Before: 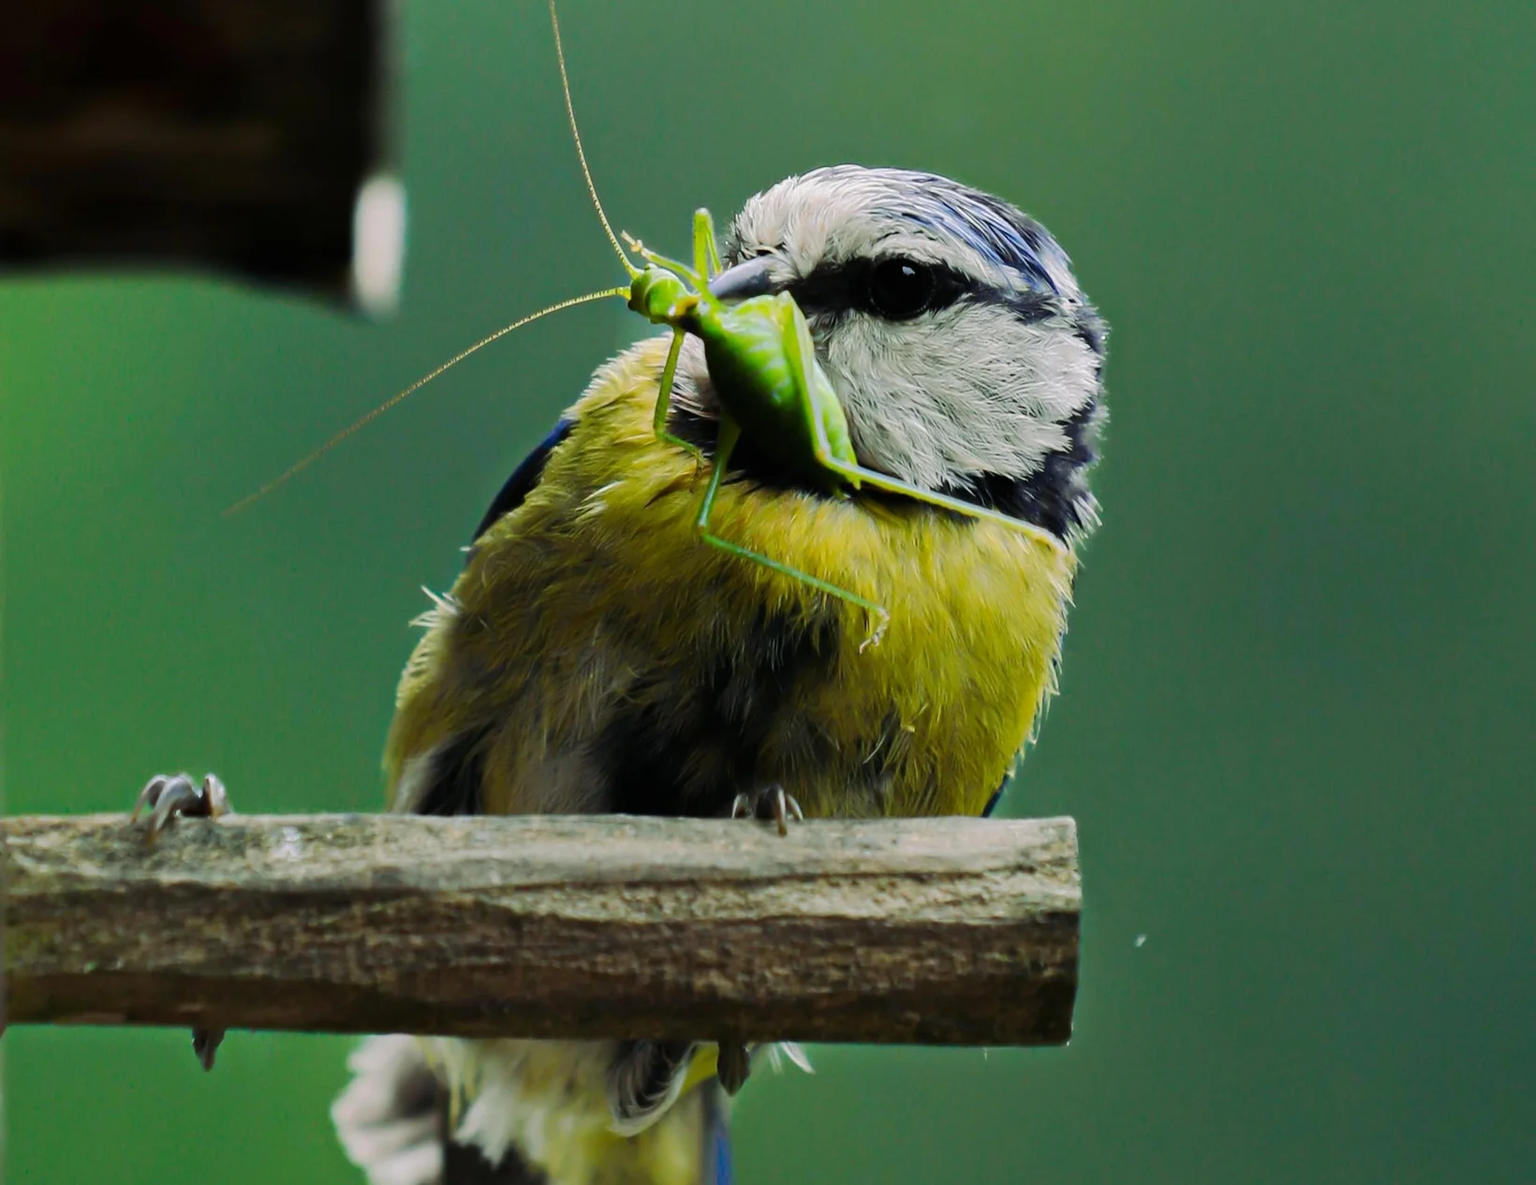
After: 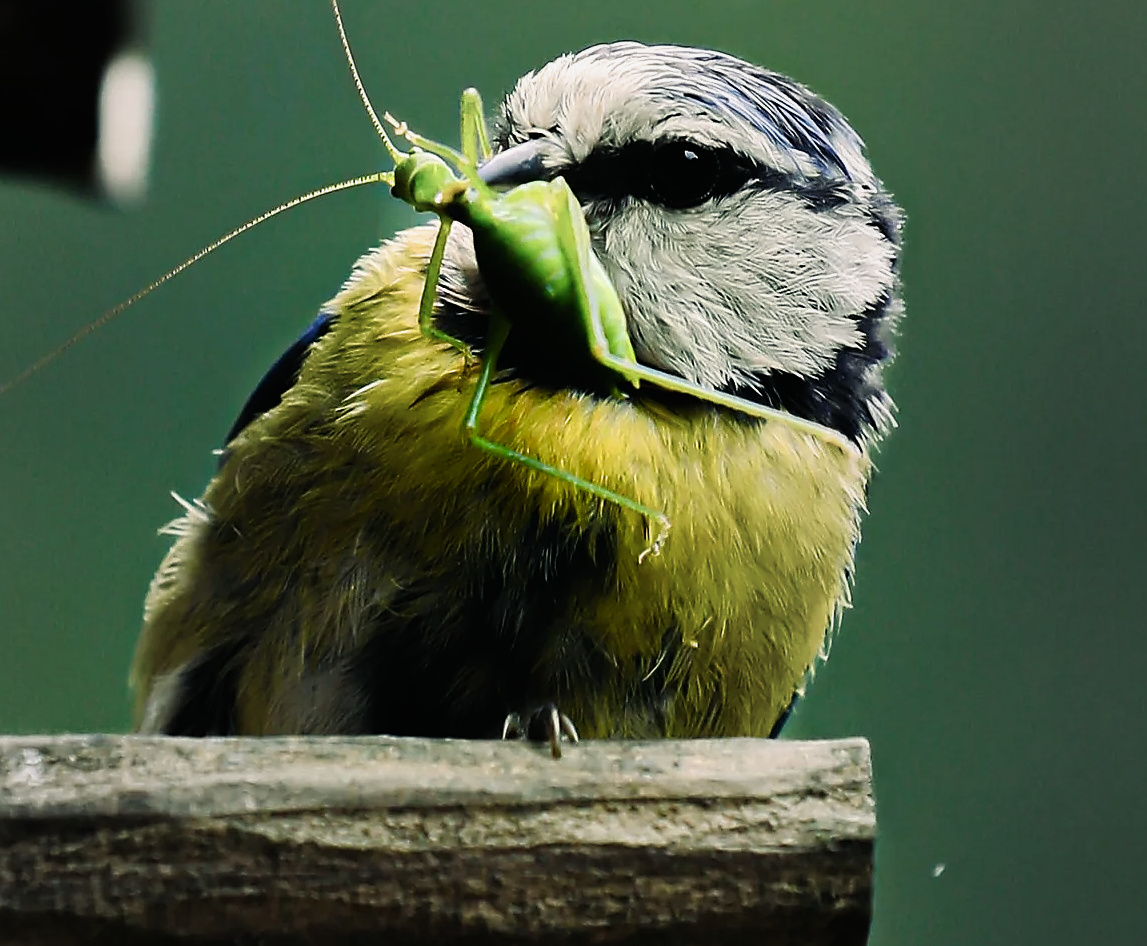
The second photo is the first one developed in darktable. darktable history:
filmic rgb: white relative exposure 2.2 EV, hardness 6.97
sharpen: radius 1.4, amount 1.25, threshold 0.7
color balance rgb: shadows lift › chroma 2%, shadows lift › hue 219.6°, power › hue 313.2°, highlights gain › chroma 3%, highlights gain › hue 75.6°, global offset › luminance 0.5%, perceptual saturation grading › global saturation 15.33%, perceptual saturation grading › highlights -19.33%, perceptual saturation grading › shadows 20%, global vibrance 20%
color calibration: illuminant same as pipeline (D50), adaptation none (bypass), gamut compression 1.72
vignetting: fall-off start 18.21%, fall-off radius 137.95%, brightness -0.207, center (-0.078, 0.066), width/height ratio 0.62, shape 0.59
crop and rotate: left 17.046%, top 10.659%, right 12.989%, bottom 14.553%
